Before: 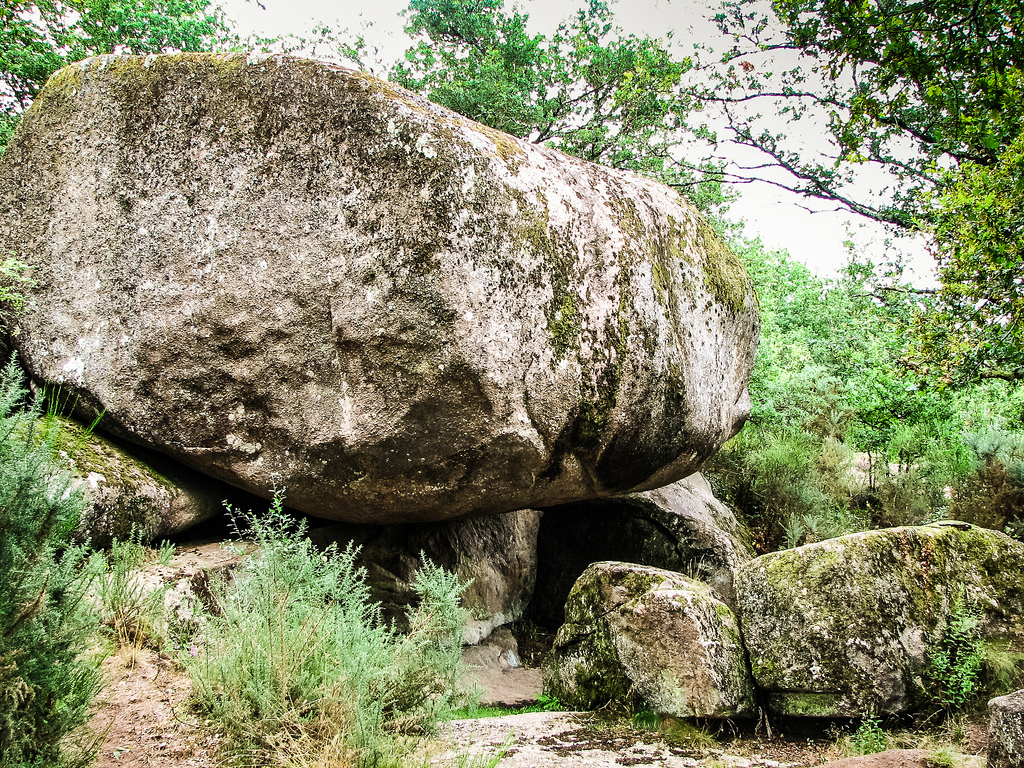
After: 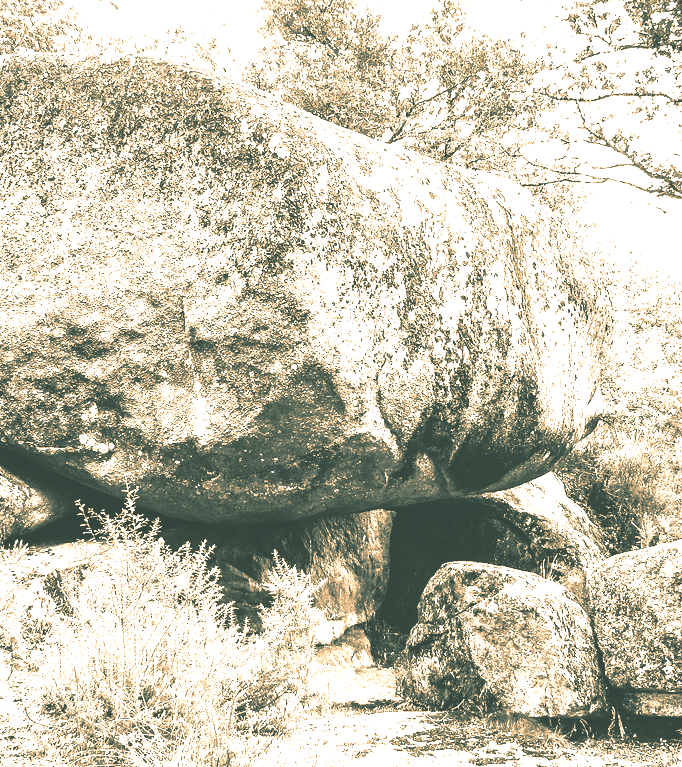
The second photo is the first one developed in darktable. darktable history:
crop and rotate: left 14.436%, right 18.898%
colorize: hue 28.8°, source mix 100%
tone equalizer: -8 EV -0.417 EV, -7 EV -0.389 EV, -6 EV -0.333 EV, -5 EV -0.222 EV, -3 EV 0.222 EV, -2 EV 0.333 EV, -1 EV 0.389 EV, +0 EV 0.417 EV, edges refinement/feathering 500, mask exposure compensation -1.57 EV, preserve details no
split-toning: shadows › hue 186.43°, highlights › hue 49.29°, compress 30.29%
